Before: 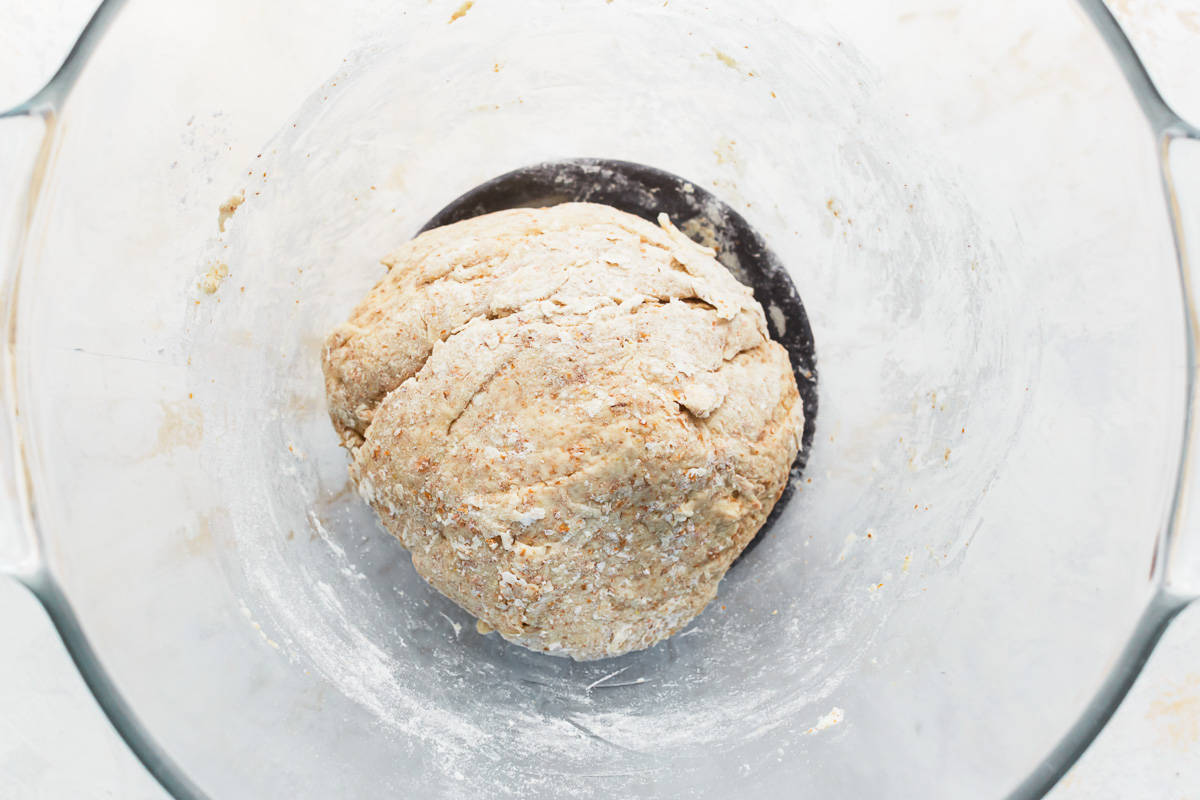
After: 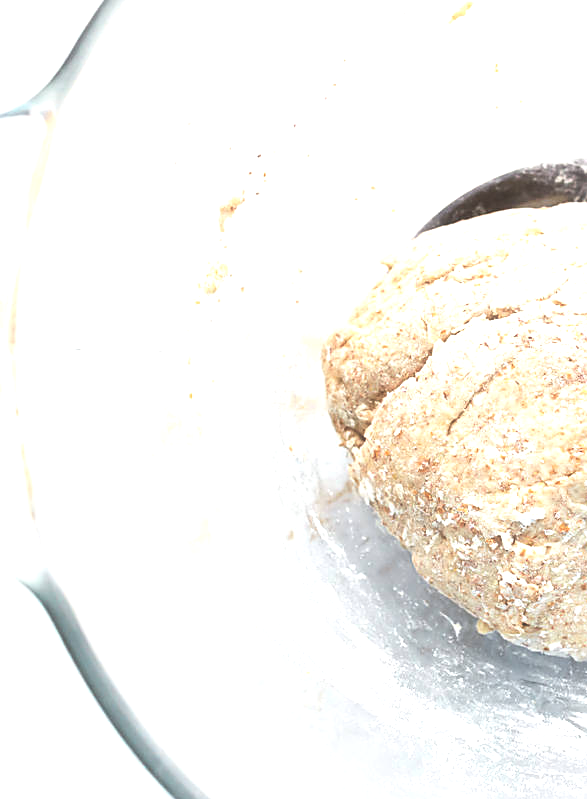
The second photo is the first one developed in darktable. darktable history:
sharpen: radius 1.819, amount 0.411, threshold 1.27
crop and rotate: left 0.028%, top 0%, right 51.027%
haze removal: strength -0.114, compatibility mode true, adaptive false
exposure: black level correction 0, exposure 0.698 EV, compensate highlight preservation false
